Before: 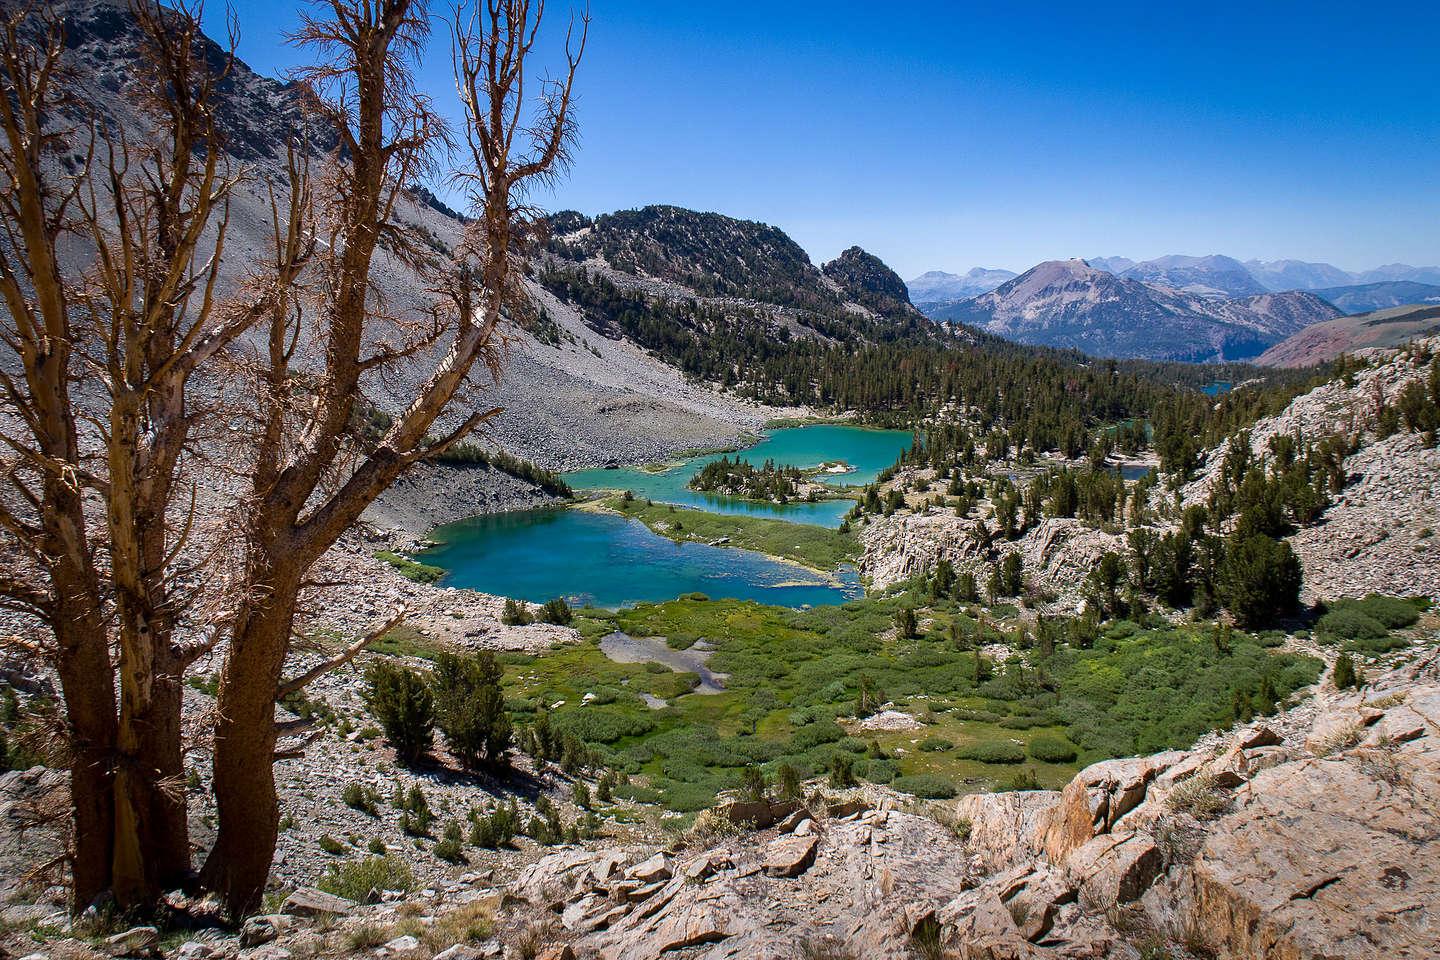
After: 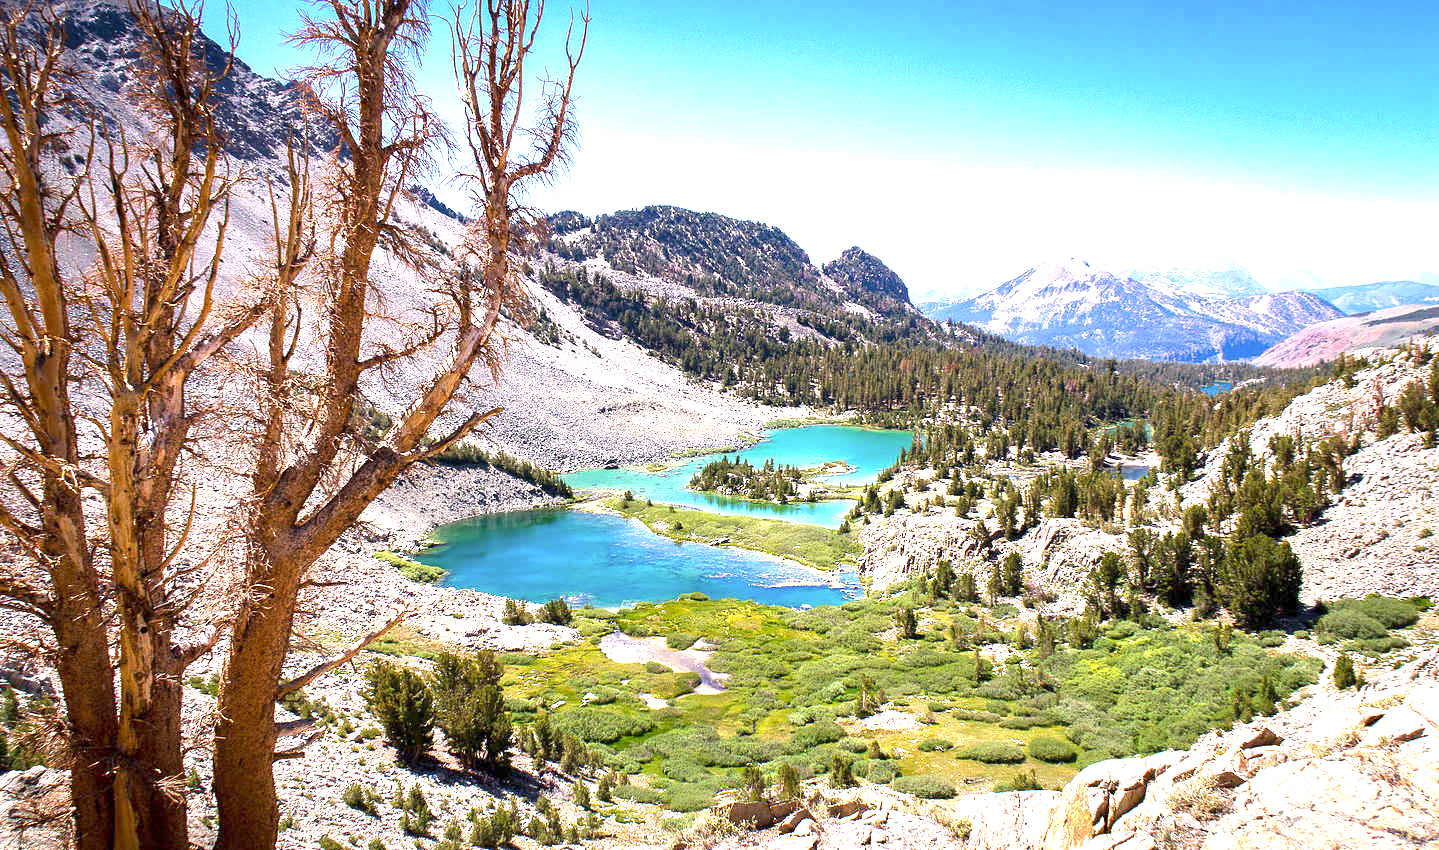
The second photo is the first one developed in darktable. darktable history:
exposure: exposure 2.001 EV, compensate highlight preservation false
crop and rotate: top 0%, bottom 11.382%
shadows and highlights: shadows -8.58, white point adjustment 1.48, highlights 10.28
color correction: highlights a* 7.73, highlights b* 3.91
